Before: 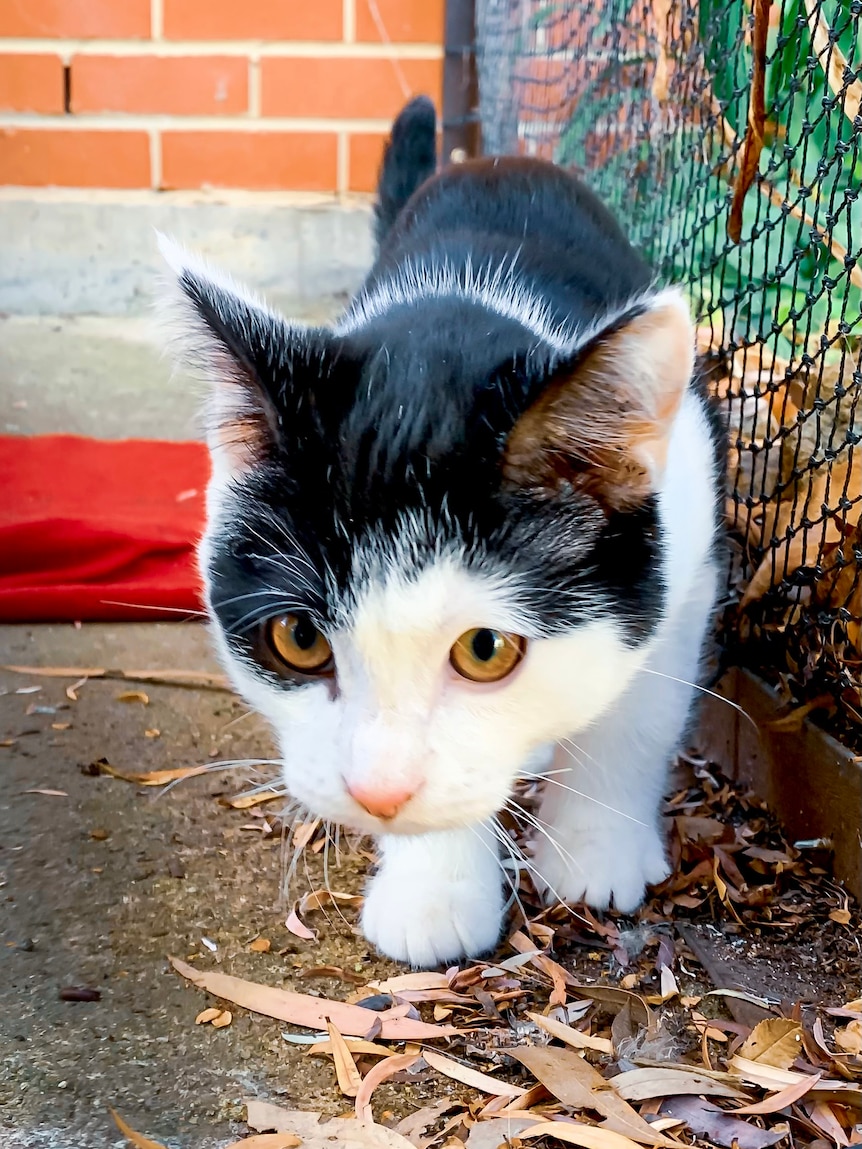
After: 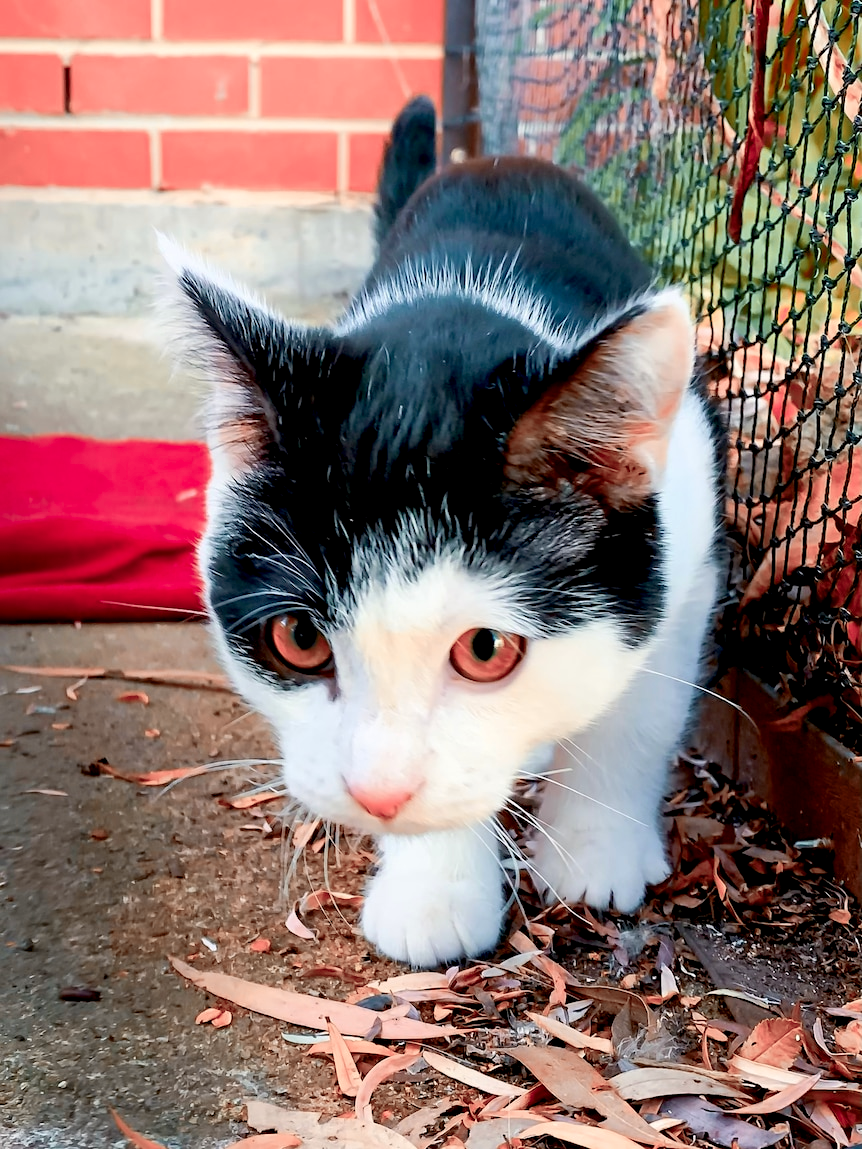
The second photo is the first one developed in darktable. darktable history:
exposure: black level correction 0.009, compensate highlight preservation false
color zones: curves: ch2 [(0, 0.488) (0.143, 0.417) (0.286, 0.212) (0.429, 0.179) (0.571, 0.154) (0.714, 0.415) (0.857, 0.495) (1, 0.488)]
